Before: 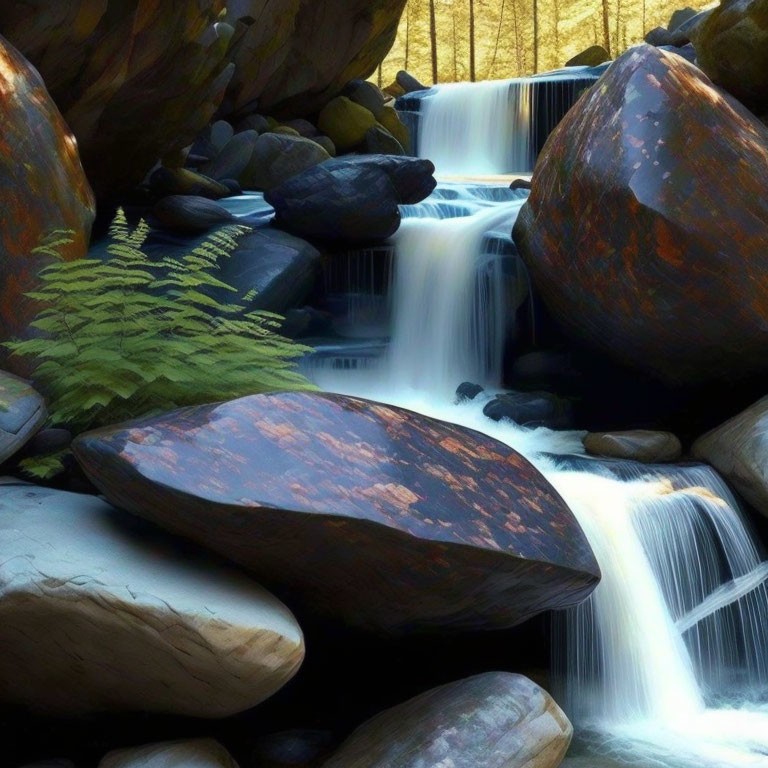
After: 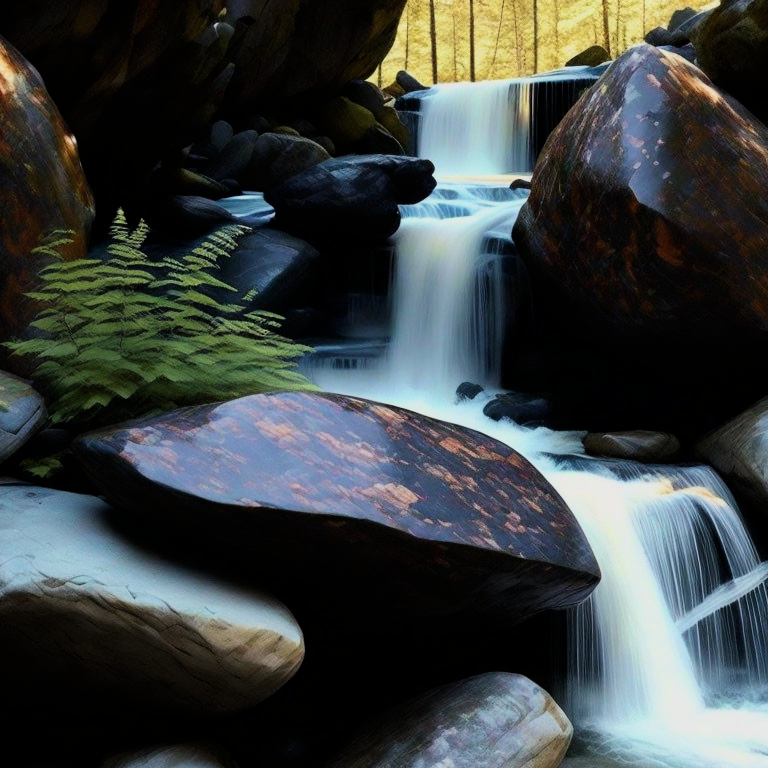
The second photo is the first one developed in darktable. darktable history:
filmic rgb: black relative exposure -8.02 EV, white relative exposure 4.06 EV, hardness 4.17, contrast 1.363, color science v6 (2022)
